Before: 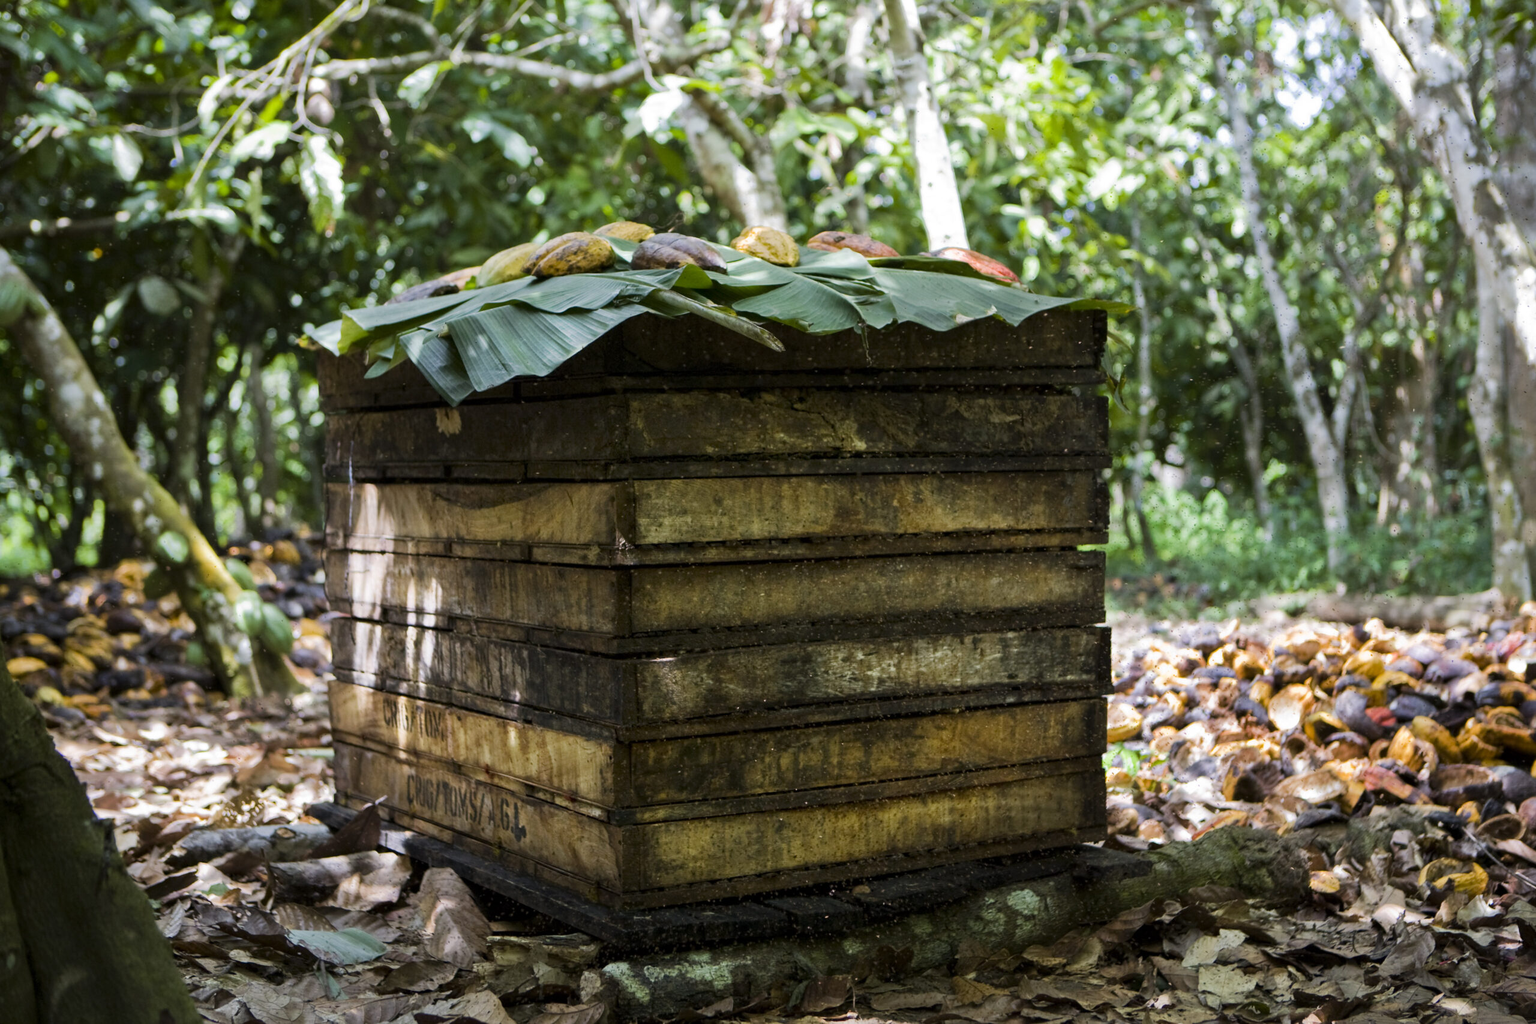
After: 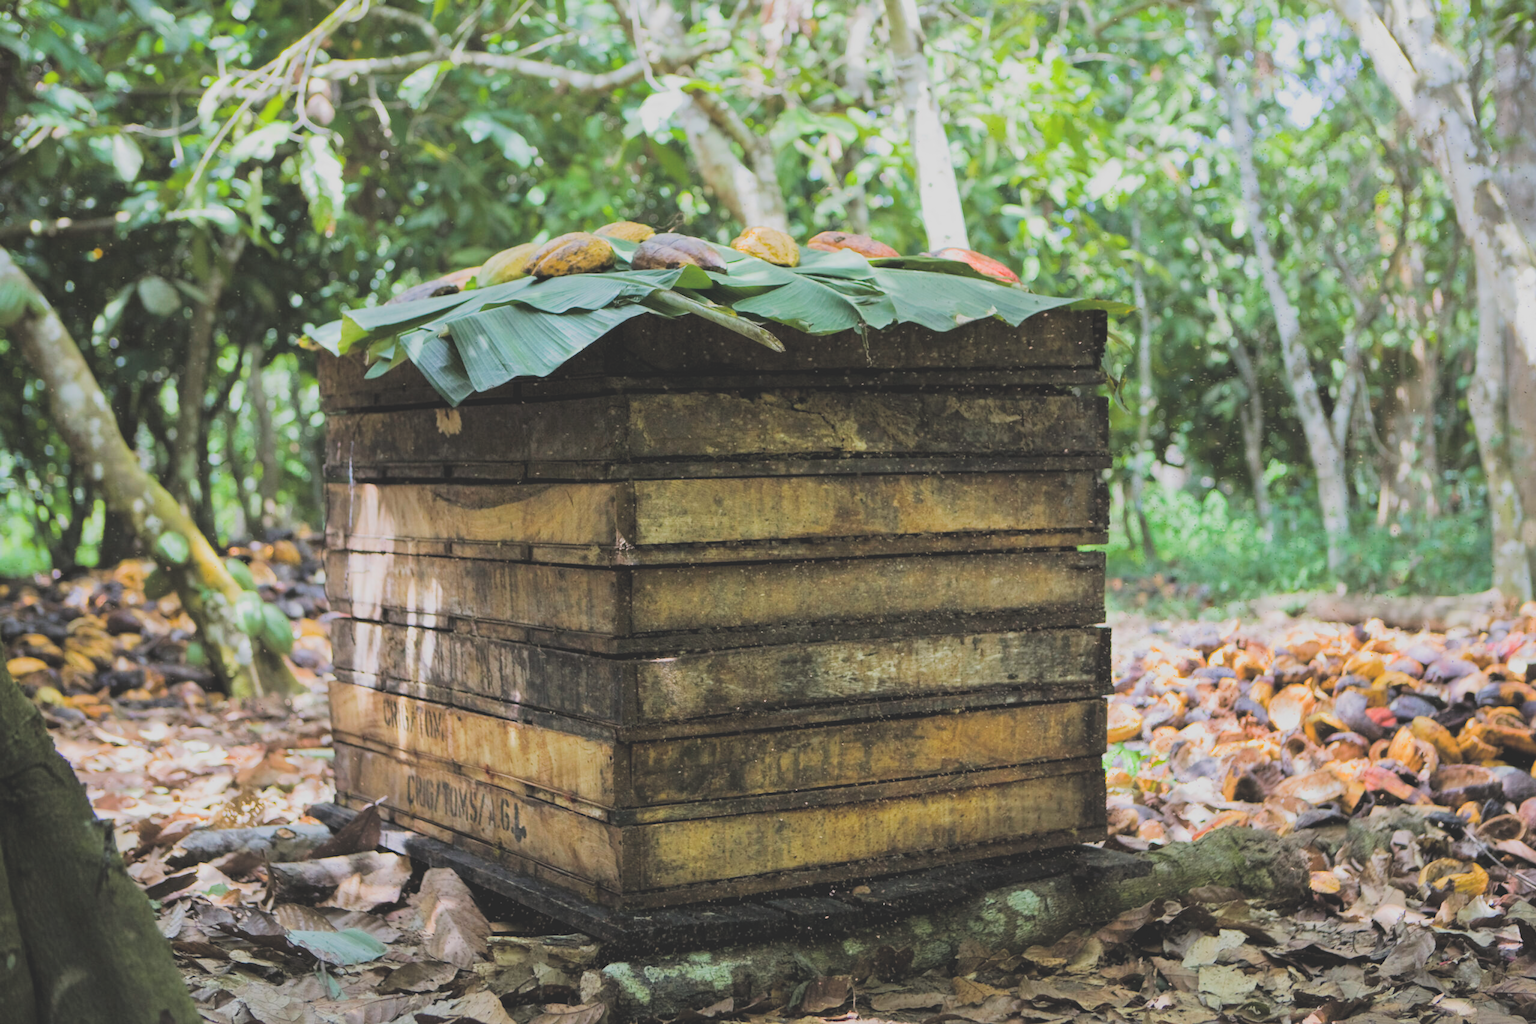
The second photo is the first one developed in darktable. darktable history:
contrast brightness saturation: contrast 0.101, brightness 0.291, saturation 0.143
exposure: black level correction -0.015, exposure -0.136 EV, compensate highlight preservation false
filmic rgb: black relative exposure -6.61 EV, white relative exposure 4.74 EV, hardness 3.12, contrast 0.799
